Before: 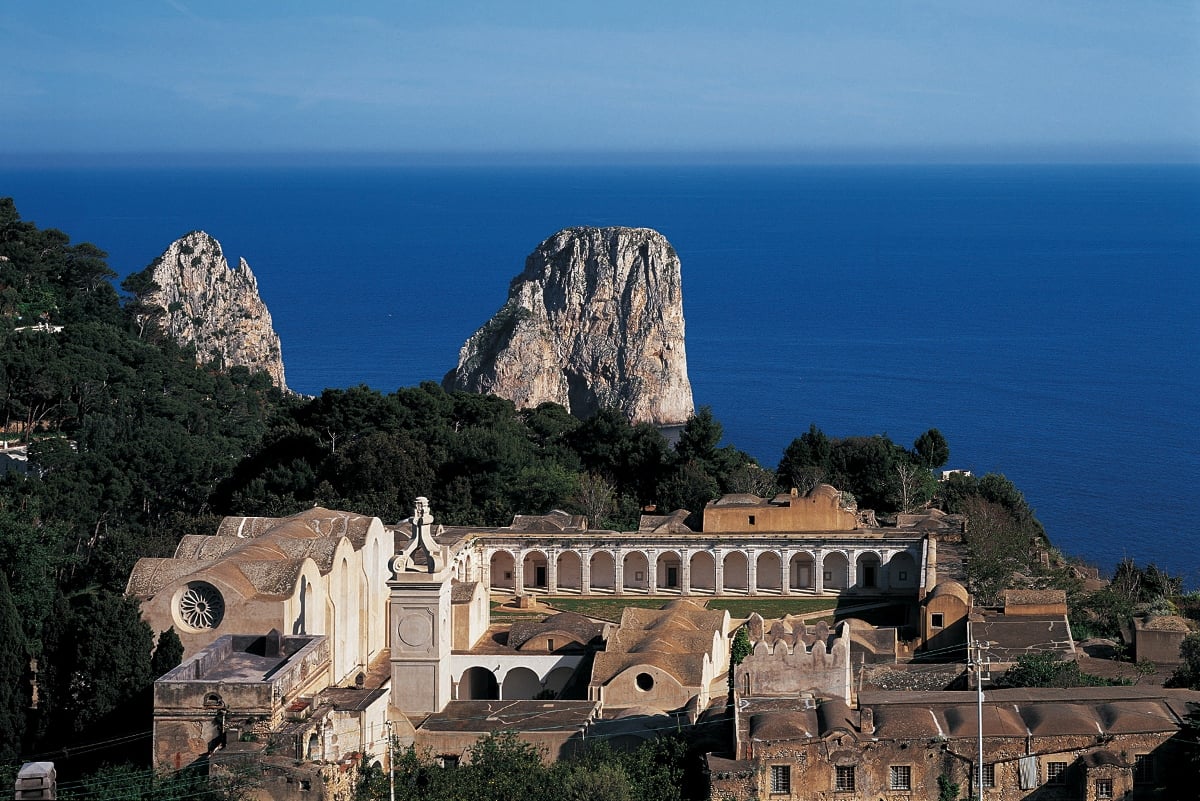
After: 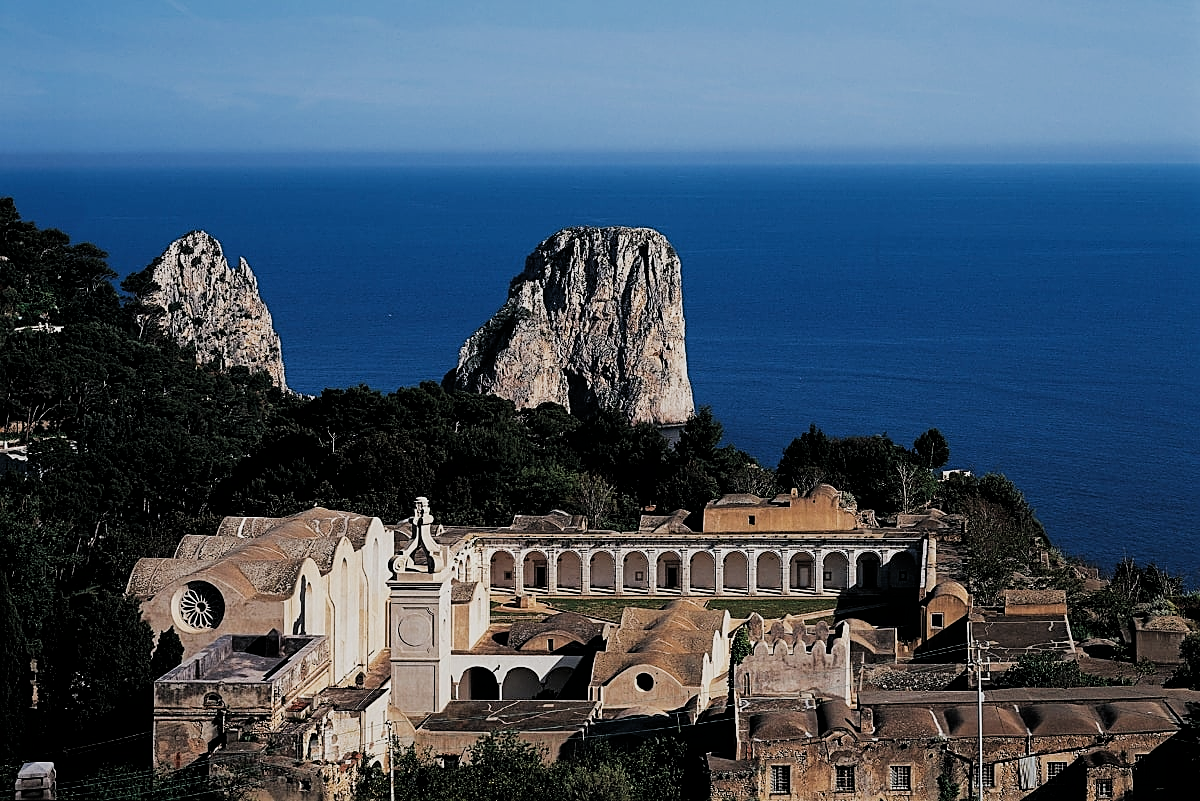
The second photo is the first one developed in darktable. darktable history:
sharpen: on, module defaults
filmic rgb: black relative exposure -5.09 EV, white relative exposure 3.97 EV, hardness 2.9, contrast 1.186, highlights saturation mix -29.46%
